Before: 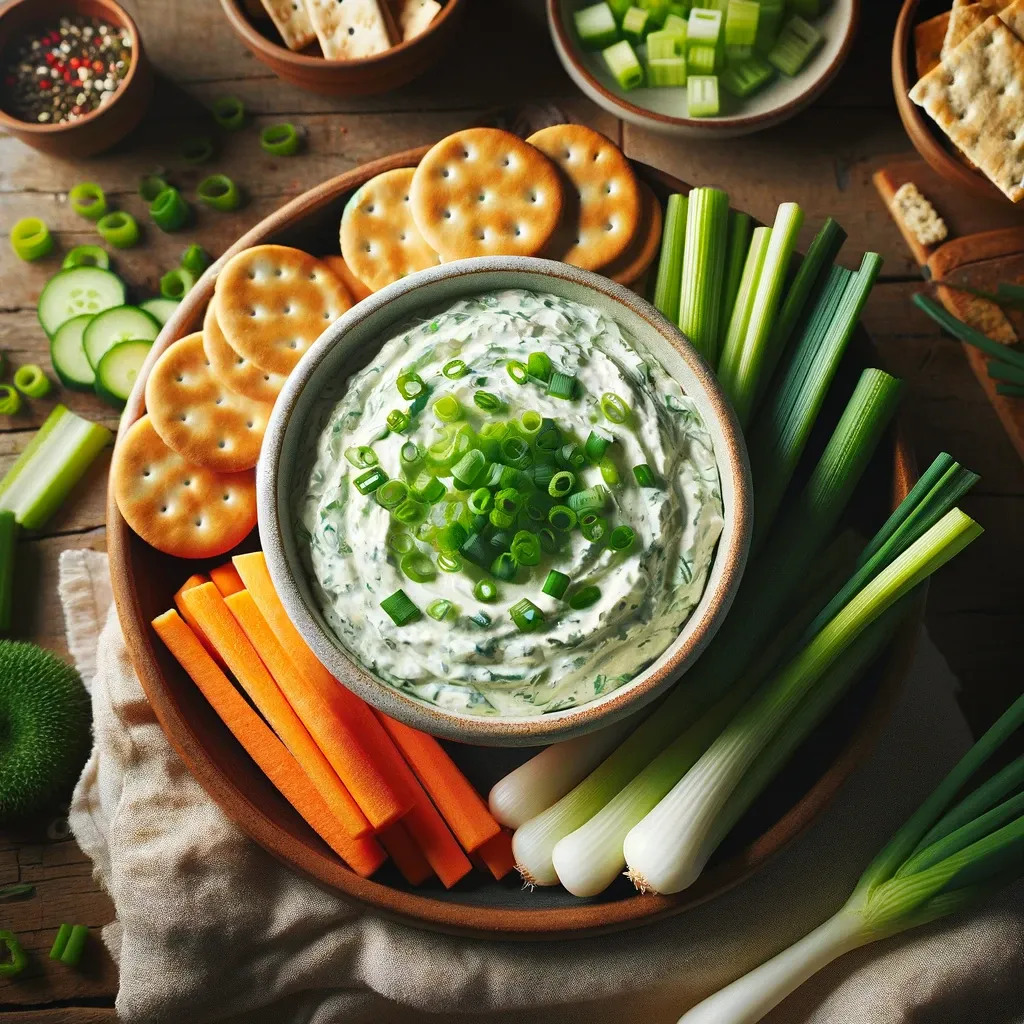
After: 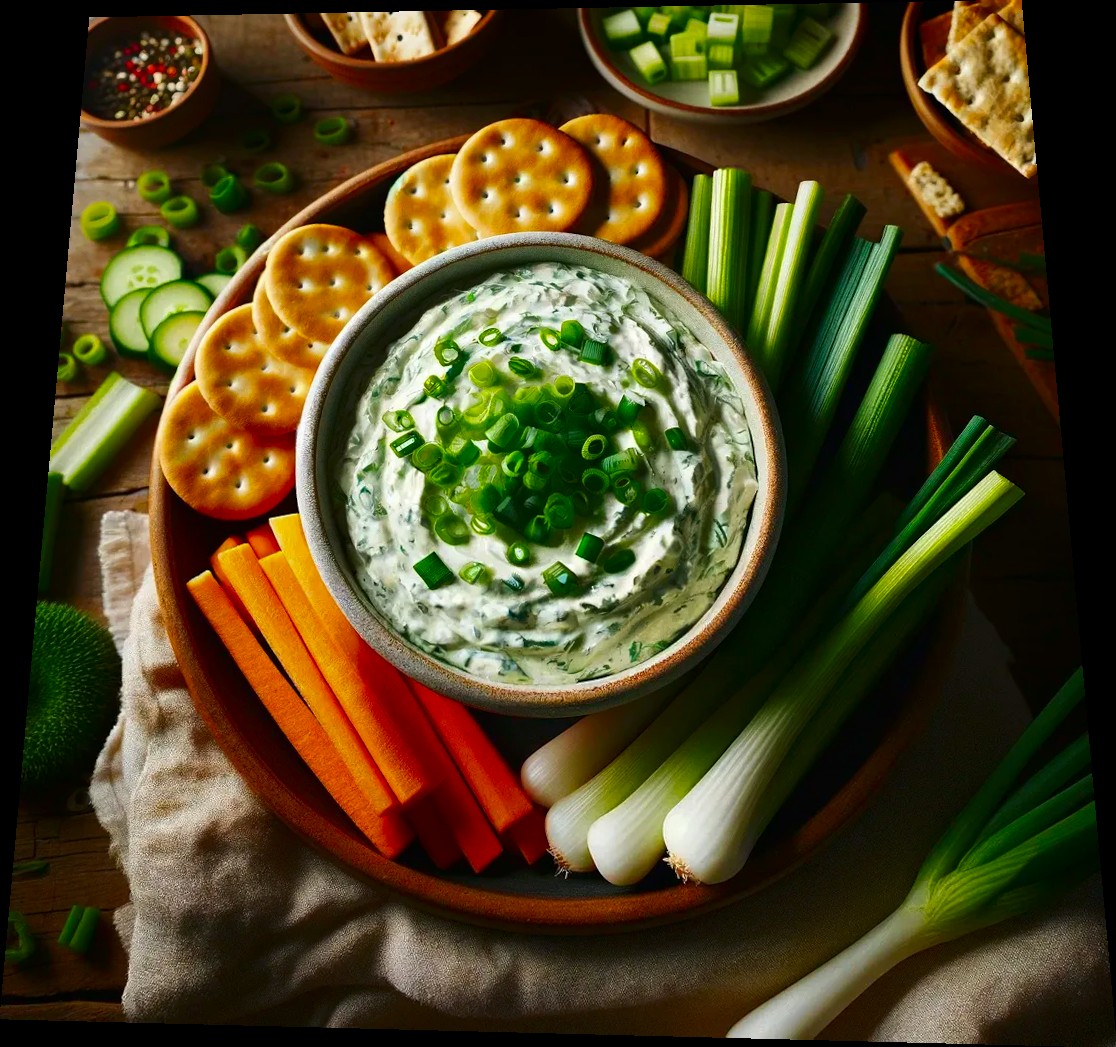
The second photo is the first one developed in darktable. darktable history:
contrast brightness saturation: brightness -0.2, saturation 0.08
color balance rgb: perceptual saturation grading › global saturation 10%, global vibrance 20%
rotate and perspective: rotation 0.128°, lens shift (vertical) -0.181, lens shift (horizontal) -0.044, shear 0.001, automatic cropping off
